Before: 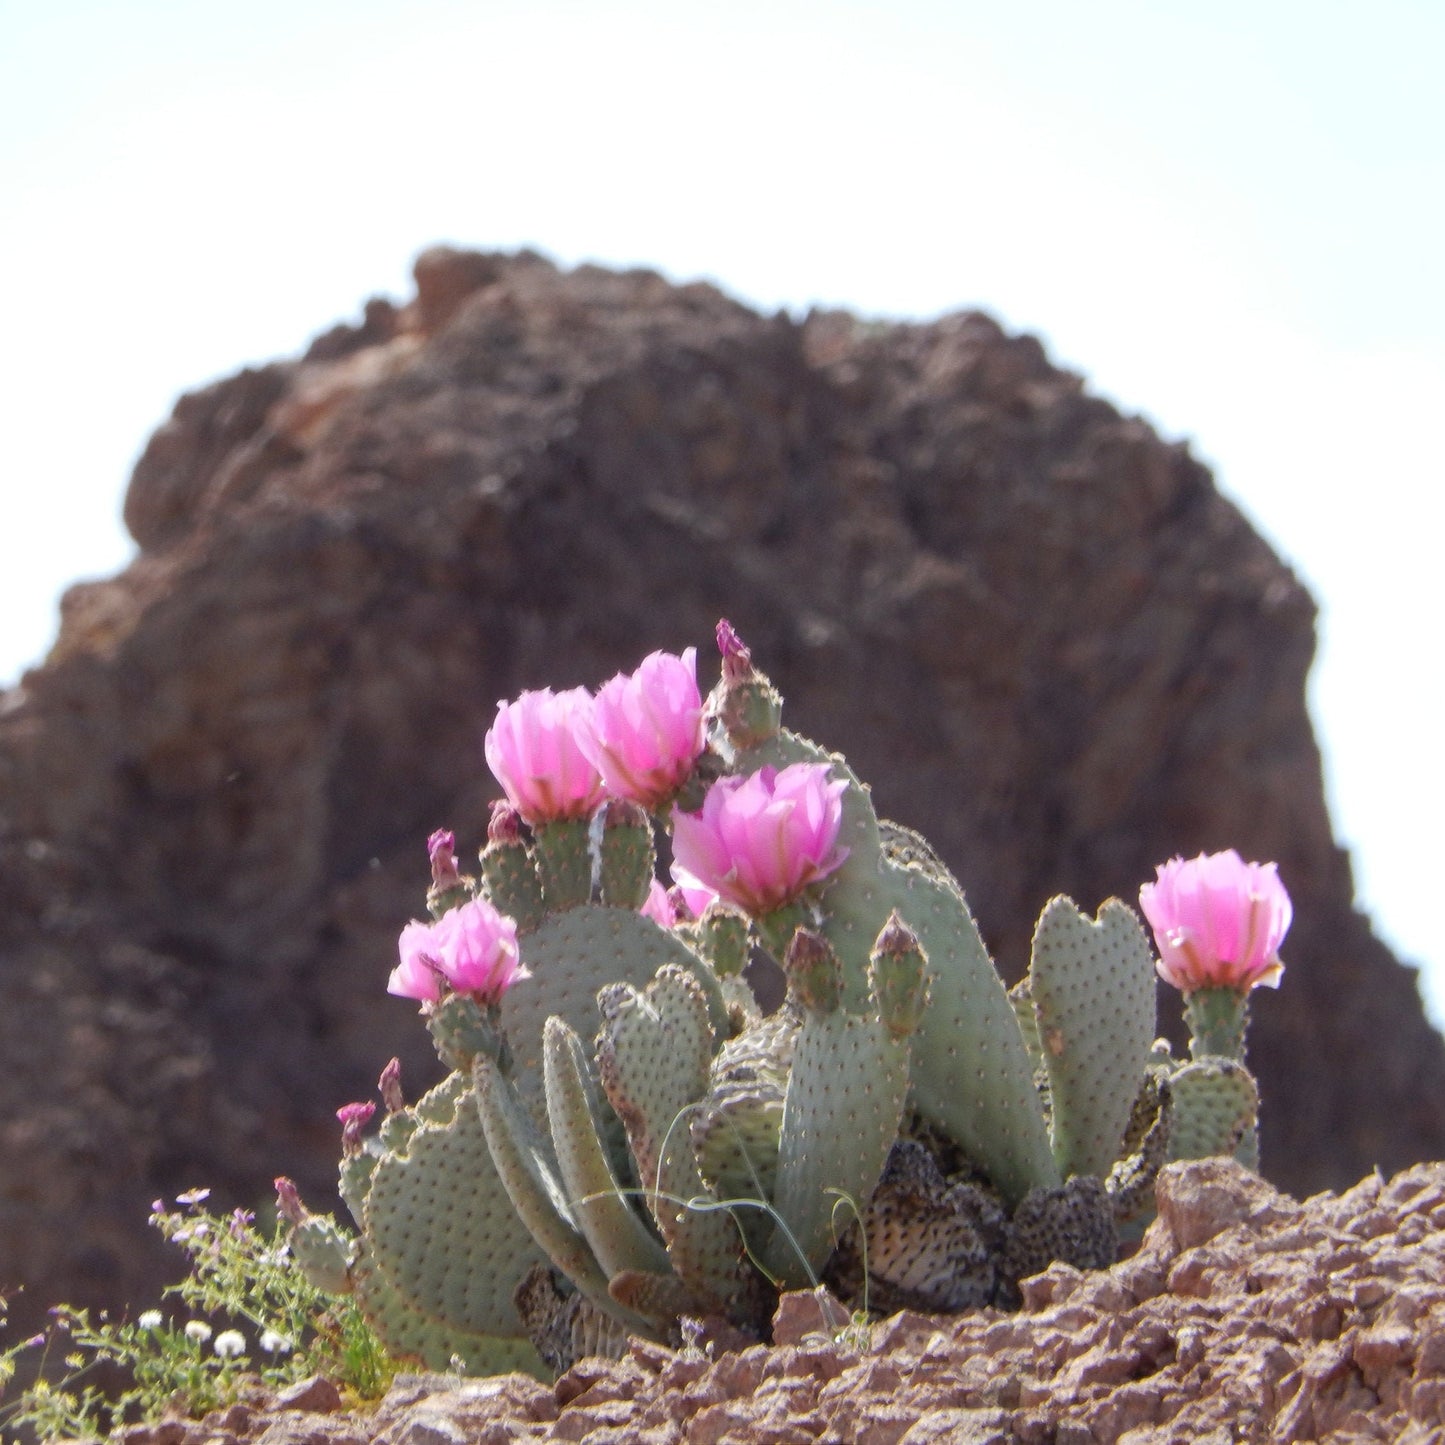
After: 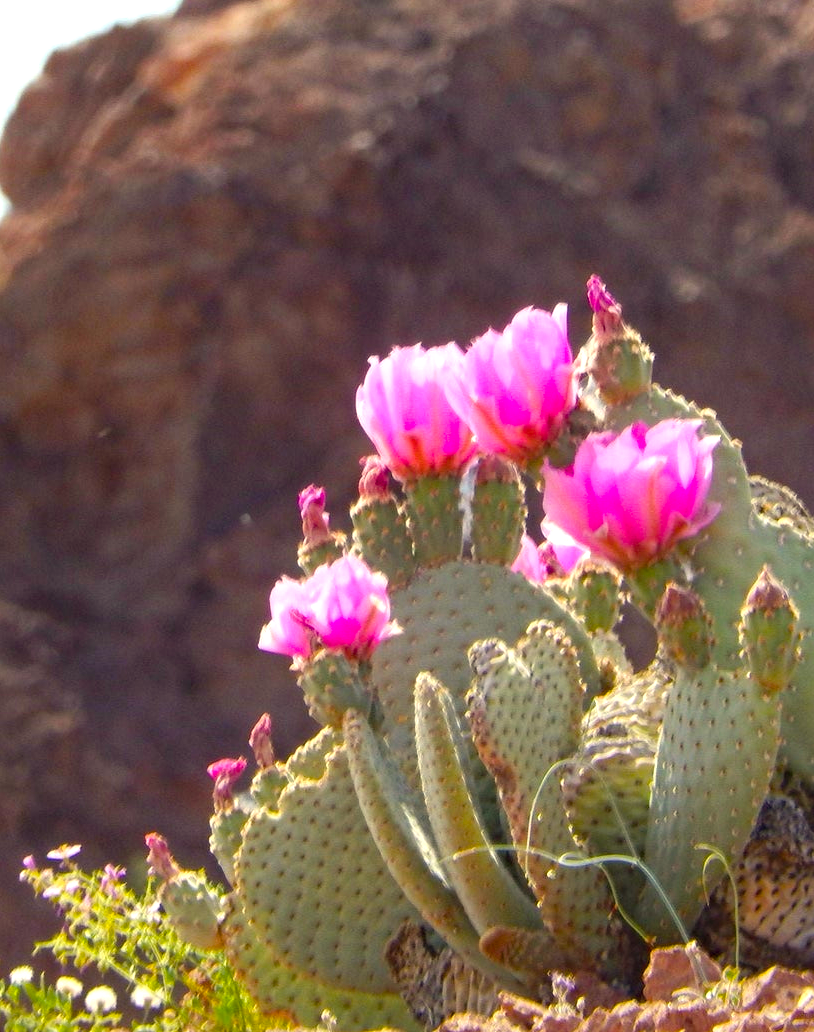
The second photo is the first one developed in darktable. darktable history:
exposure: black level correction -0.002, exposure 0.54 EV, compensate highlight preservation false
white balance: red 1.029, blue 0.92
crop: left 8.966%, top 23.852%, right 34.699%, bottom 4.703%
haze removal: compatibility mode true, adaptive false
color balance rgb: linear chroma grading › global chroma 15%, perceptual saturation grading › global saturation 30%
